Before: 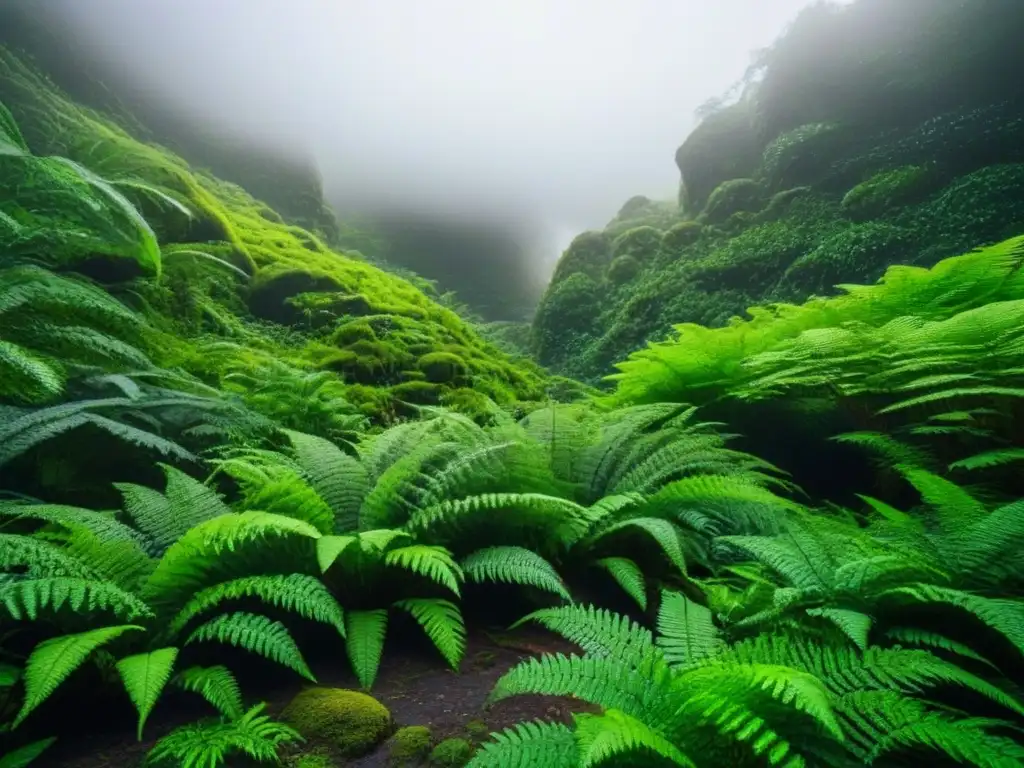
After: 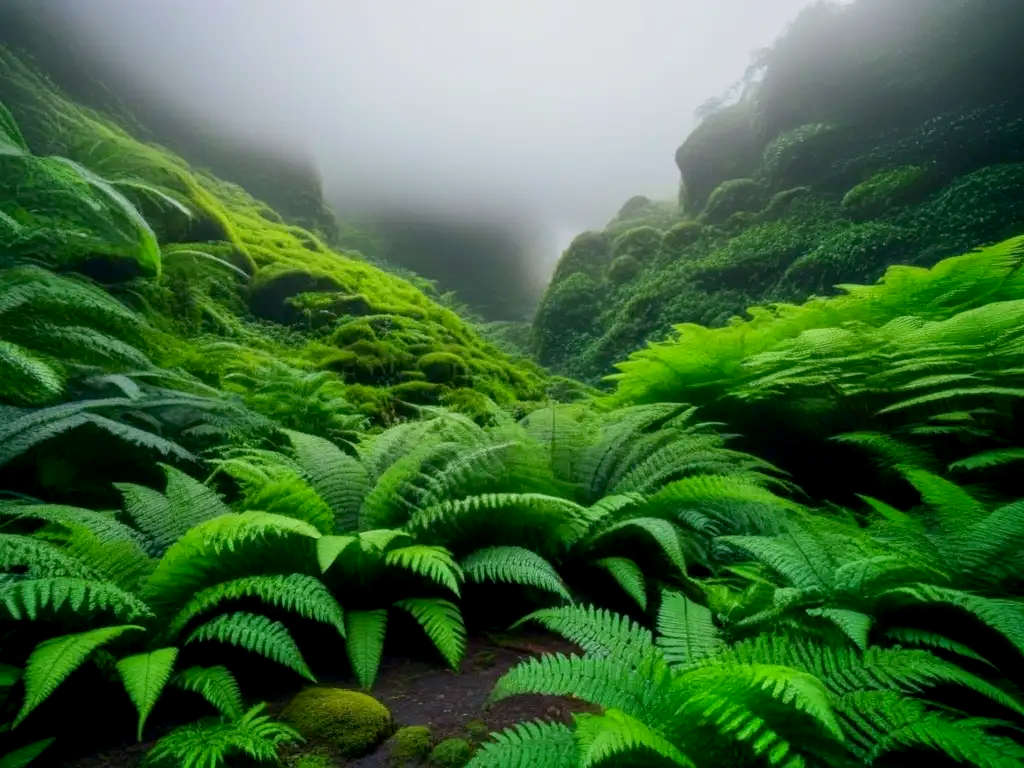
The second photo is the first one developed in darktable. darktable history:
exposure: black level correction 0.006, exposure -0.226 EV, compensate exposure bias true, compensate highlight preservation false
